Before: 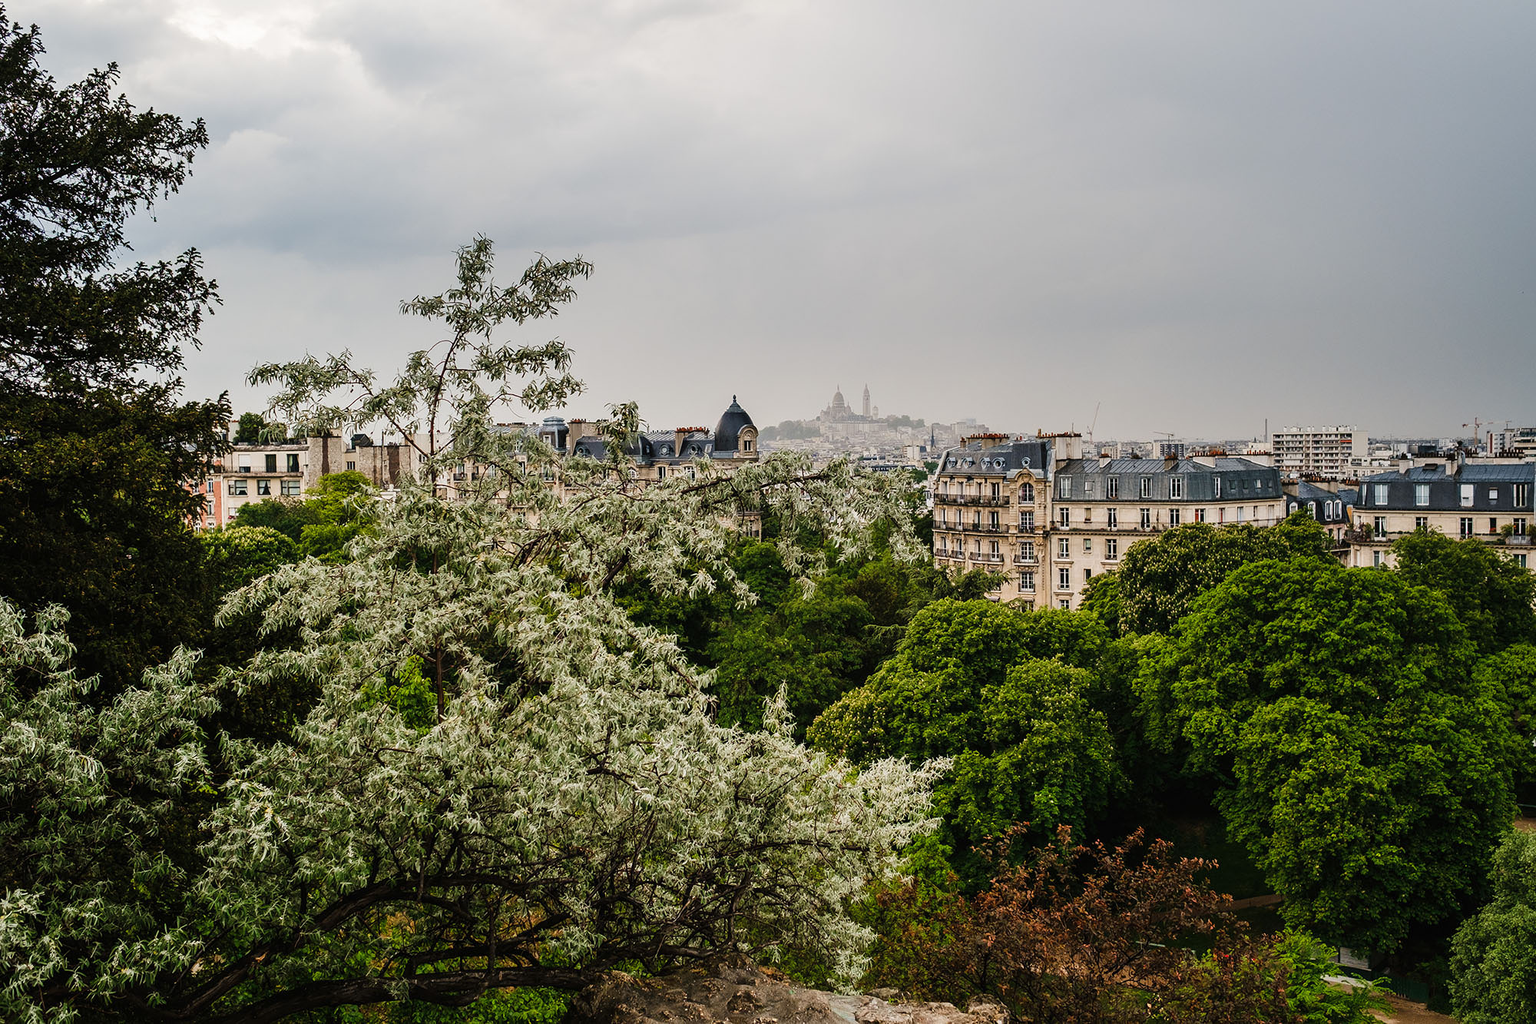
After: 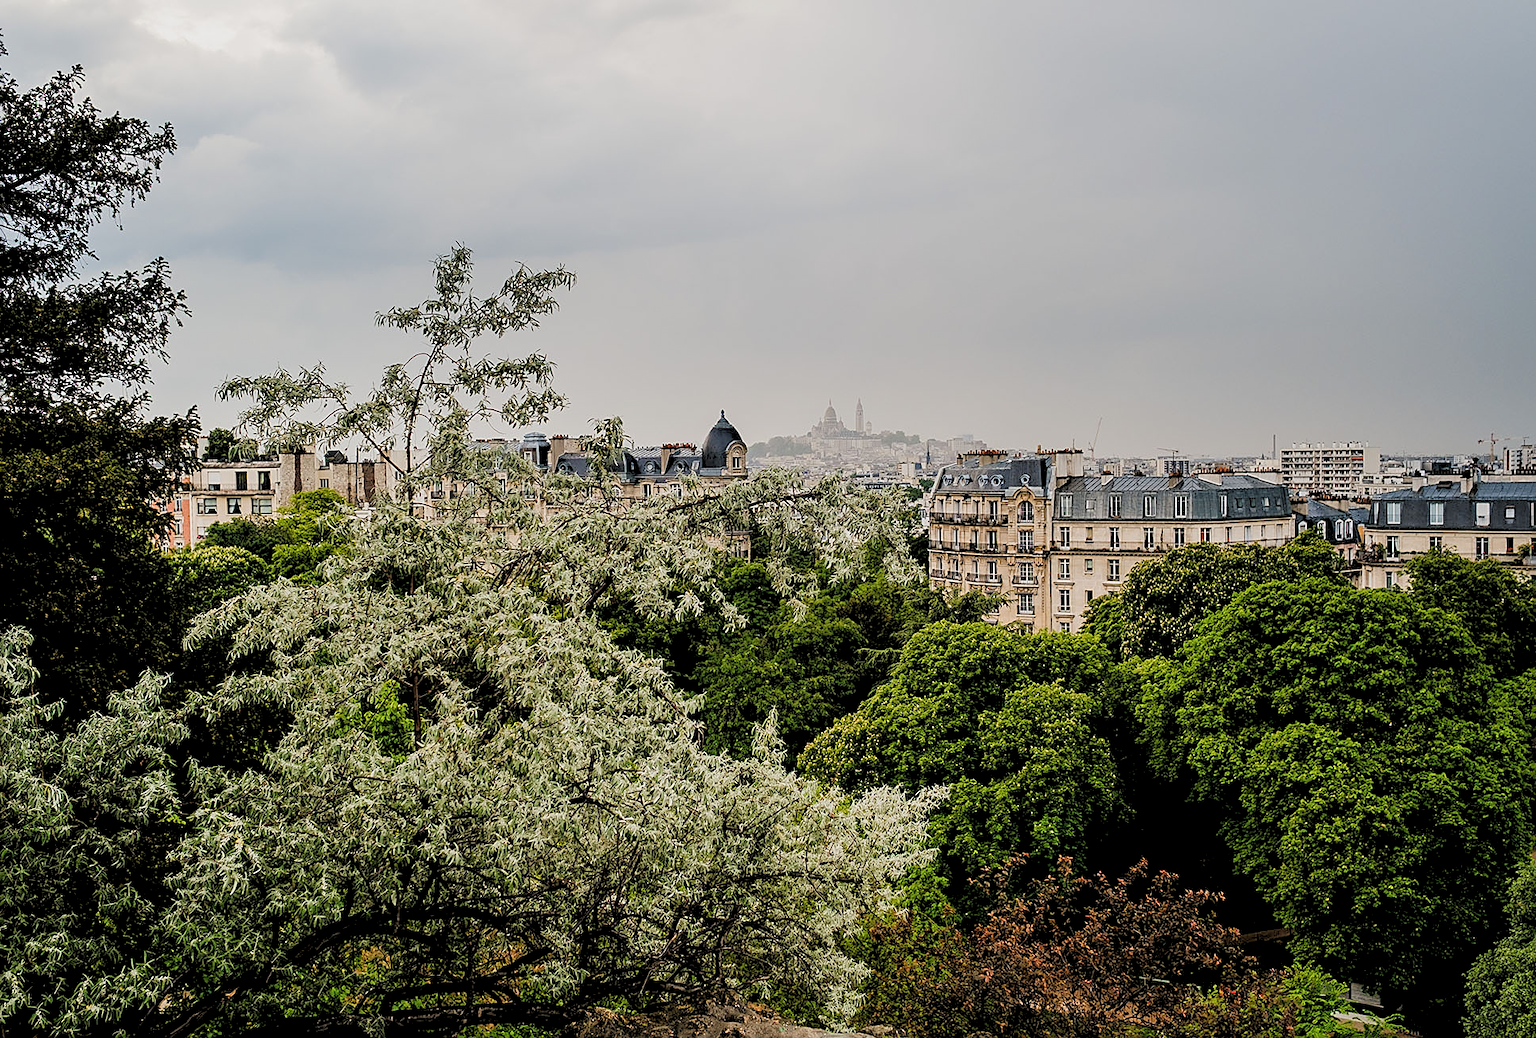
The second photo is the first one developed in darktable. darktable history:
crop and rotate: left 2.536%, right 1.107%, bottom 2.246%
sharpen: on, module defaults
rgb levels: preserve colors sum RGB, levels [[0.038, 0.433, 0.934], [0, 0.5, 1], [0, 0.5, 1]]
